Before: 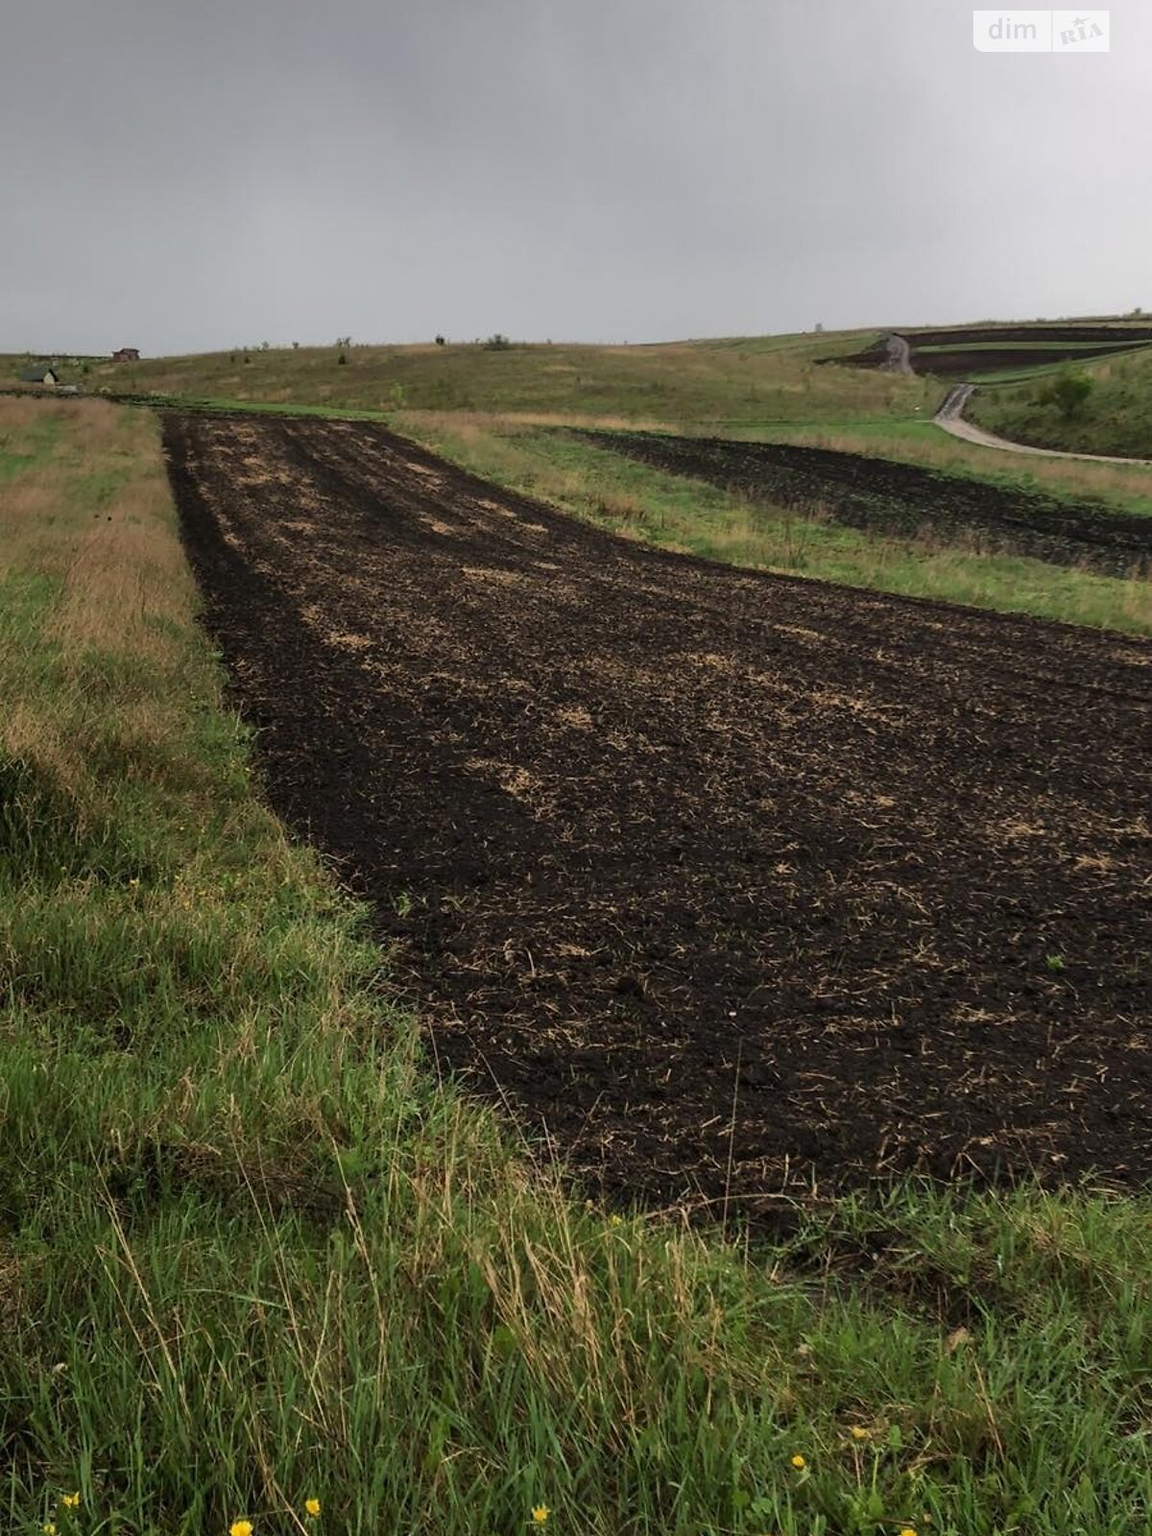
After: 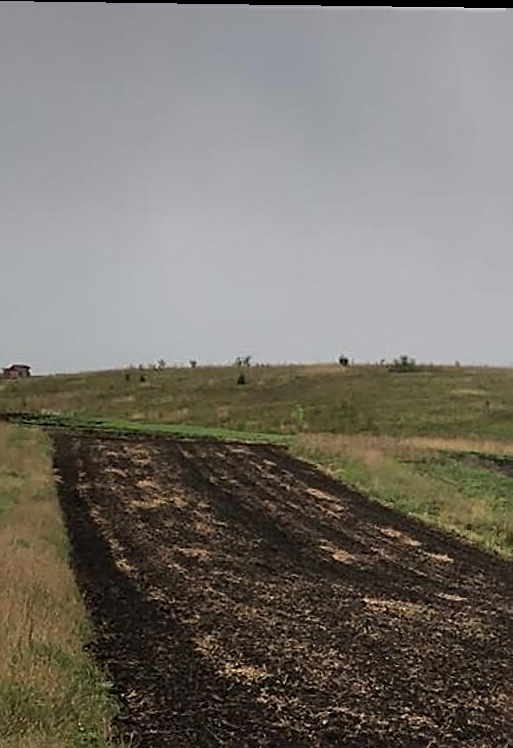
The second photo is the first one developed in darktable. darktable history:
rotate and perspective: rotation 0.8°, automatic cropping off
crop and rotate: left 10.817%, top 0.062%, right 47.194%, bottom 53.626%
sharpen: radius 2.531, amount 0.628
